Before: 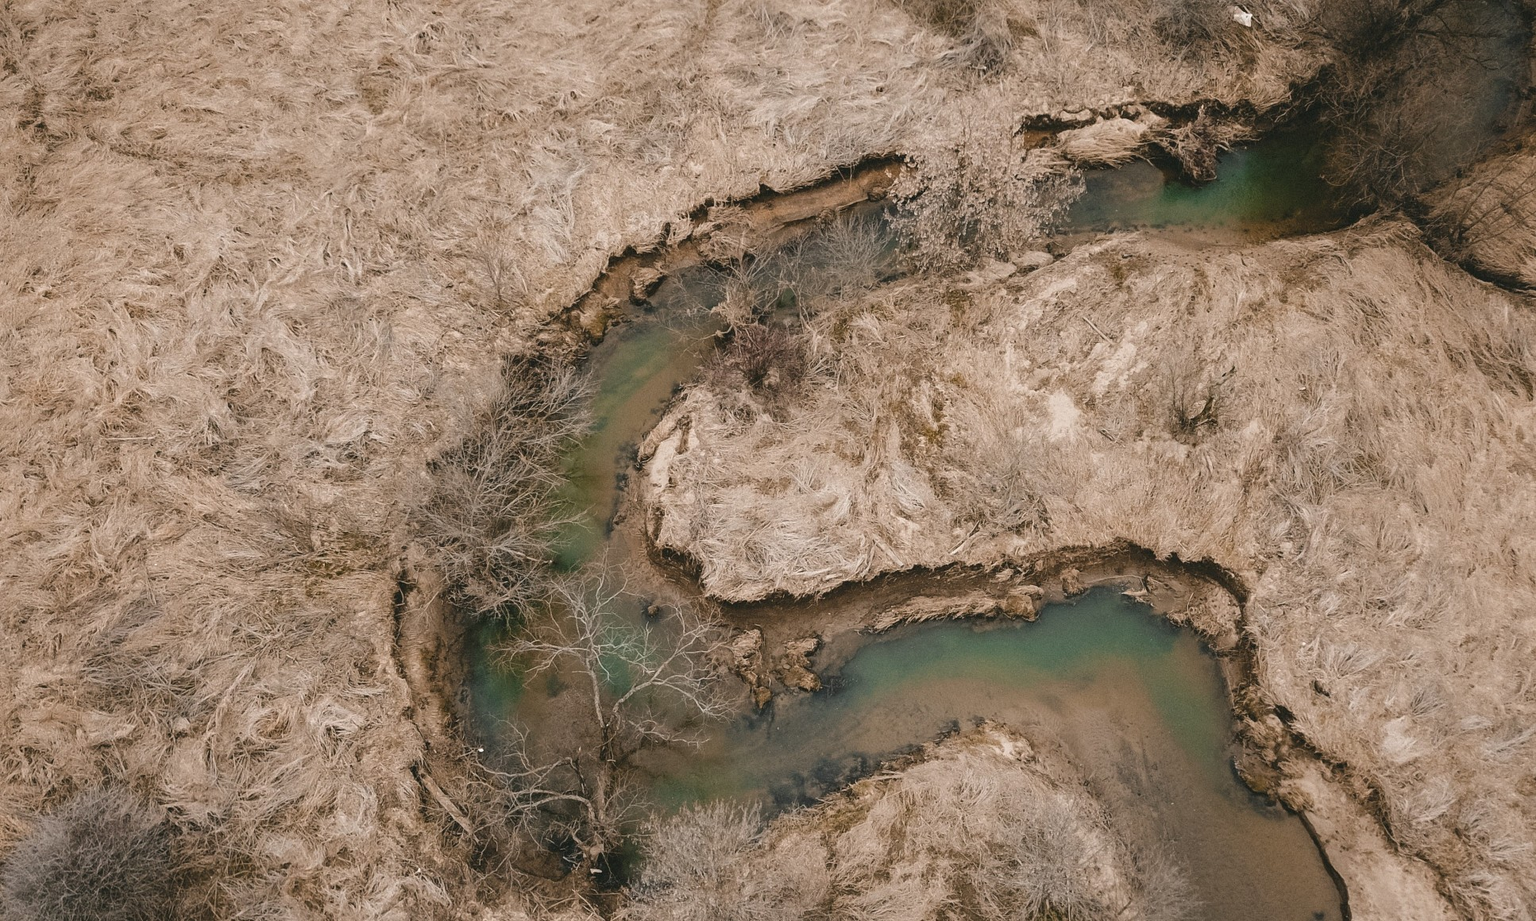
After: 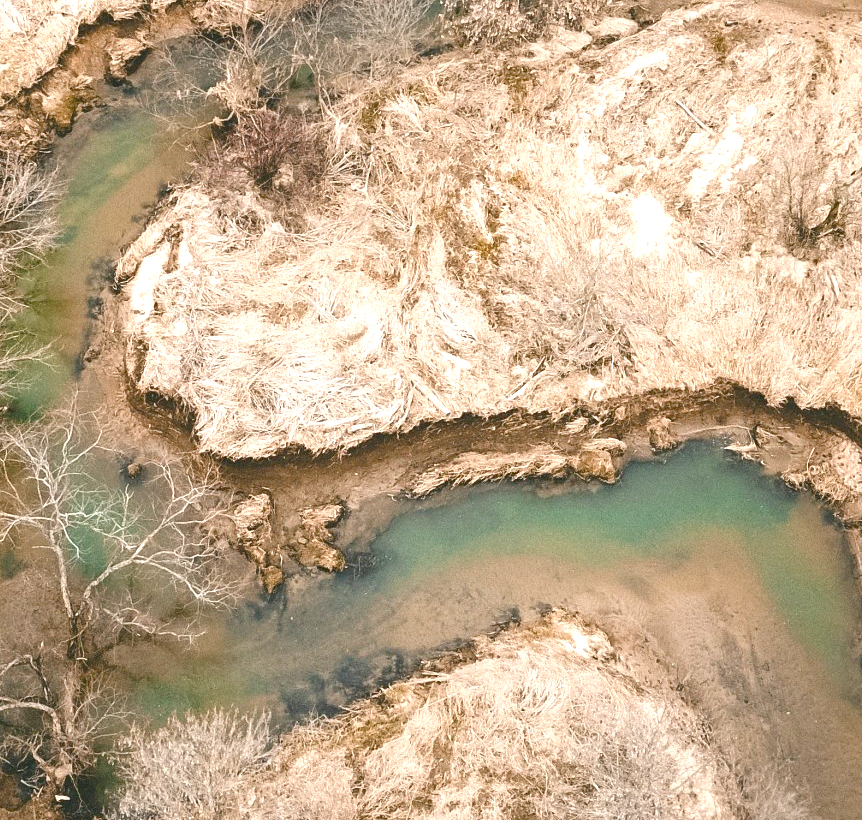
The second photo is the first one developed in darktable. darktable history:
color balance rgb: perceptual saturation grading › global saturation 20%, perceptual saturation grading › highlights -25.489%, perceptual saturation grading › shadows 24.495%
crop: left 35.603%, top 25.809%, right 19.813%, bottom 3.419%
exposure: black level correction 0, exposure 1.199 EV, compensate exposure bias true, compensate highlight preservation false
